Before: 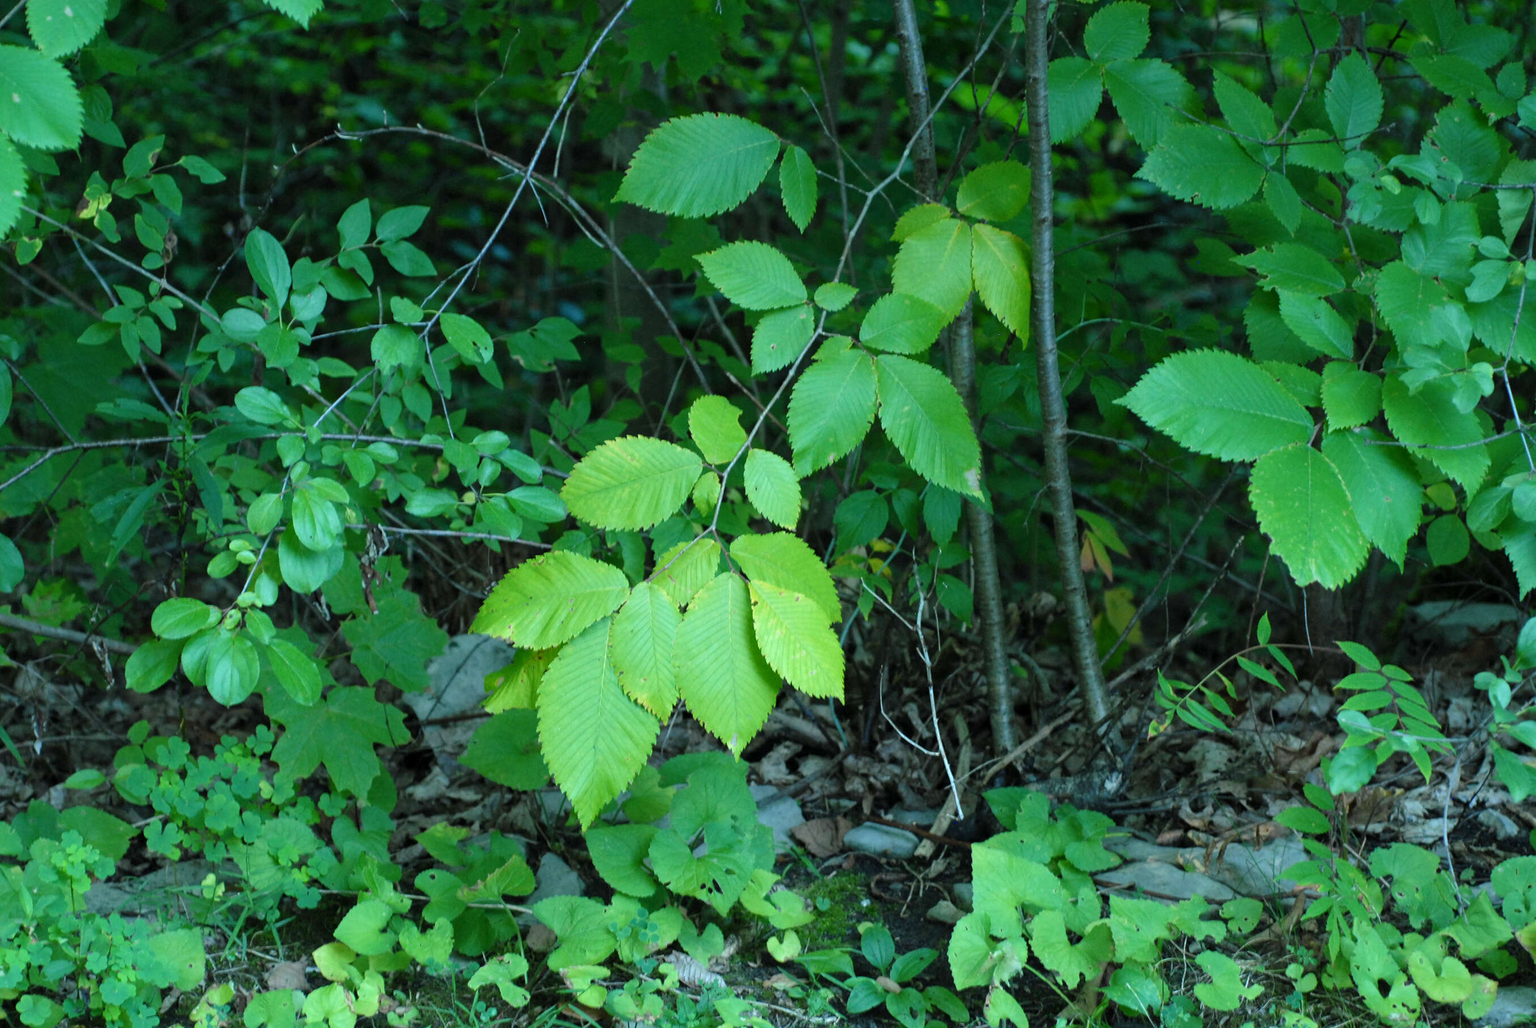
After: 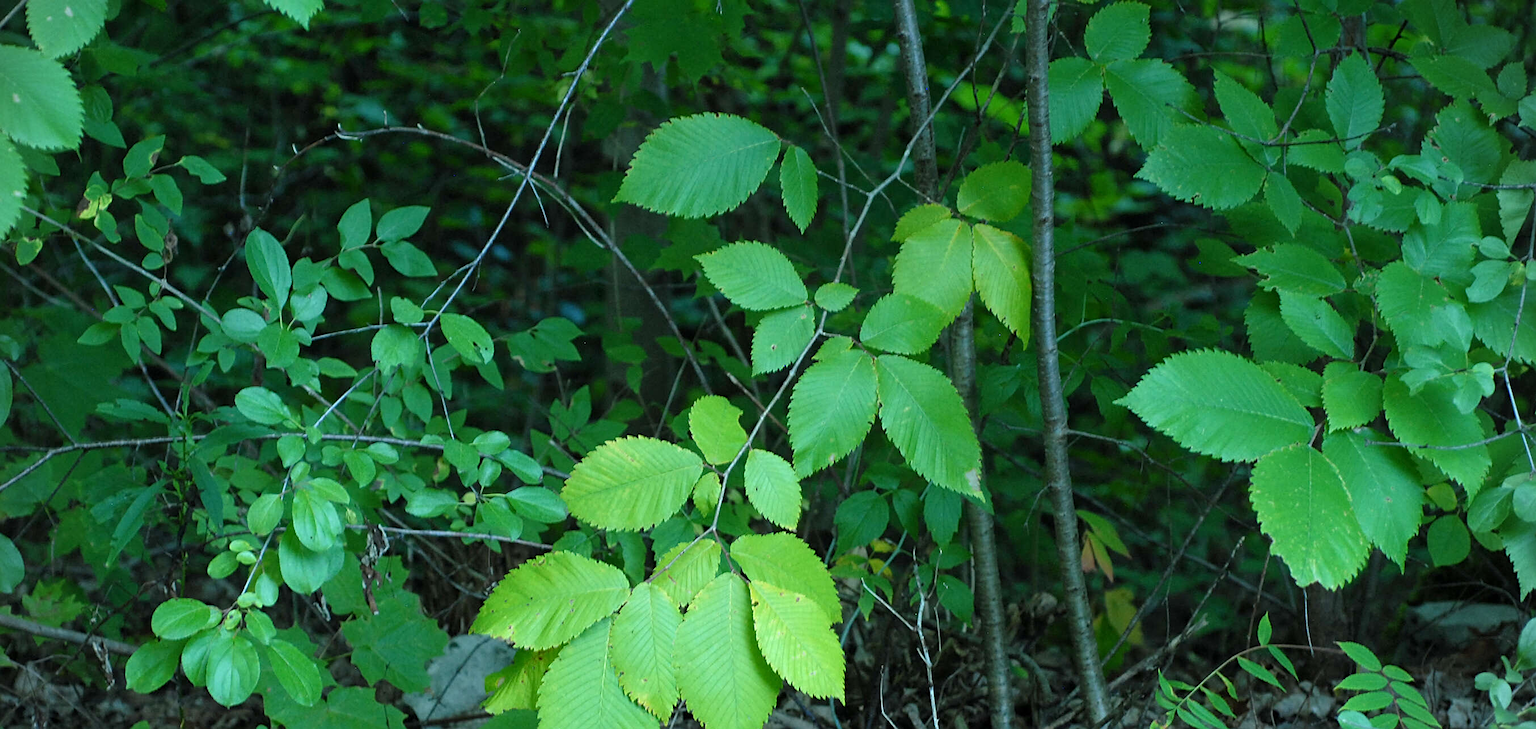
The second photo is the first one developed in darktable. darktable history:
levels: mode automatic
vignetting: fall-off start 91.65%
sharpen: on, module defaults
crop: right 0.001%, bottom 29.084%
